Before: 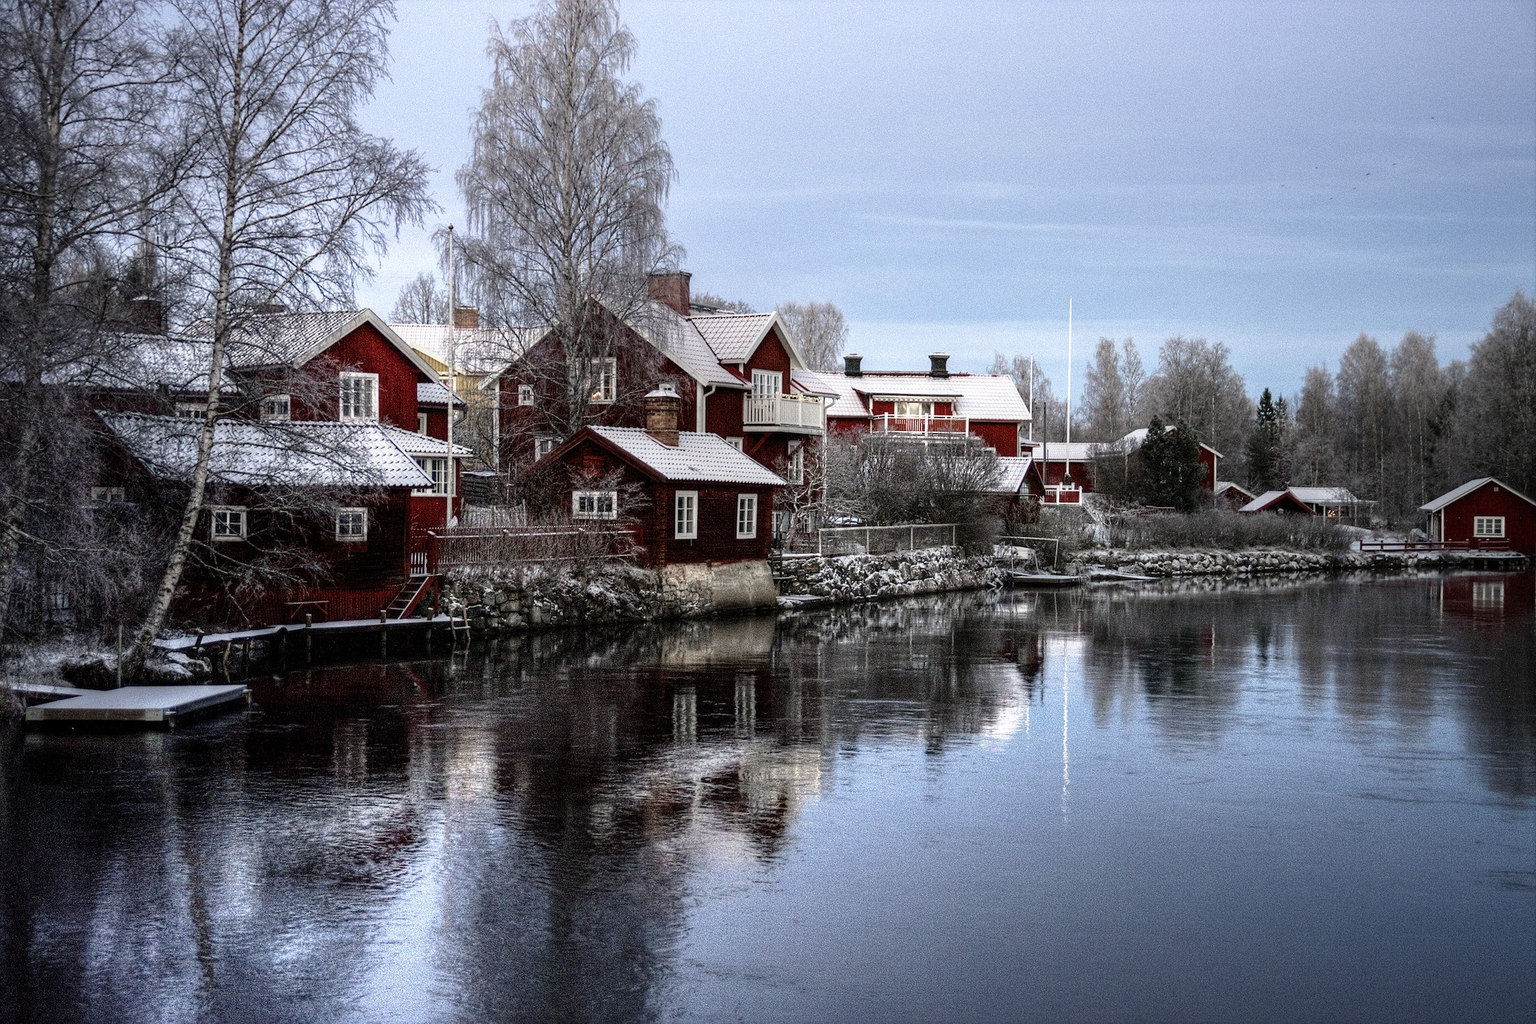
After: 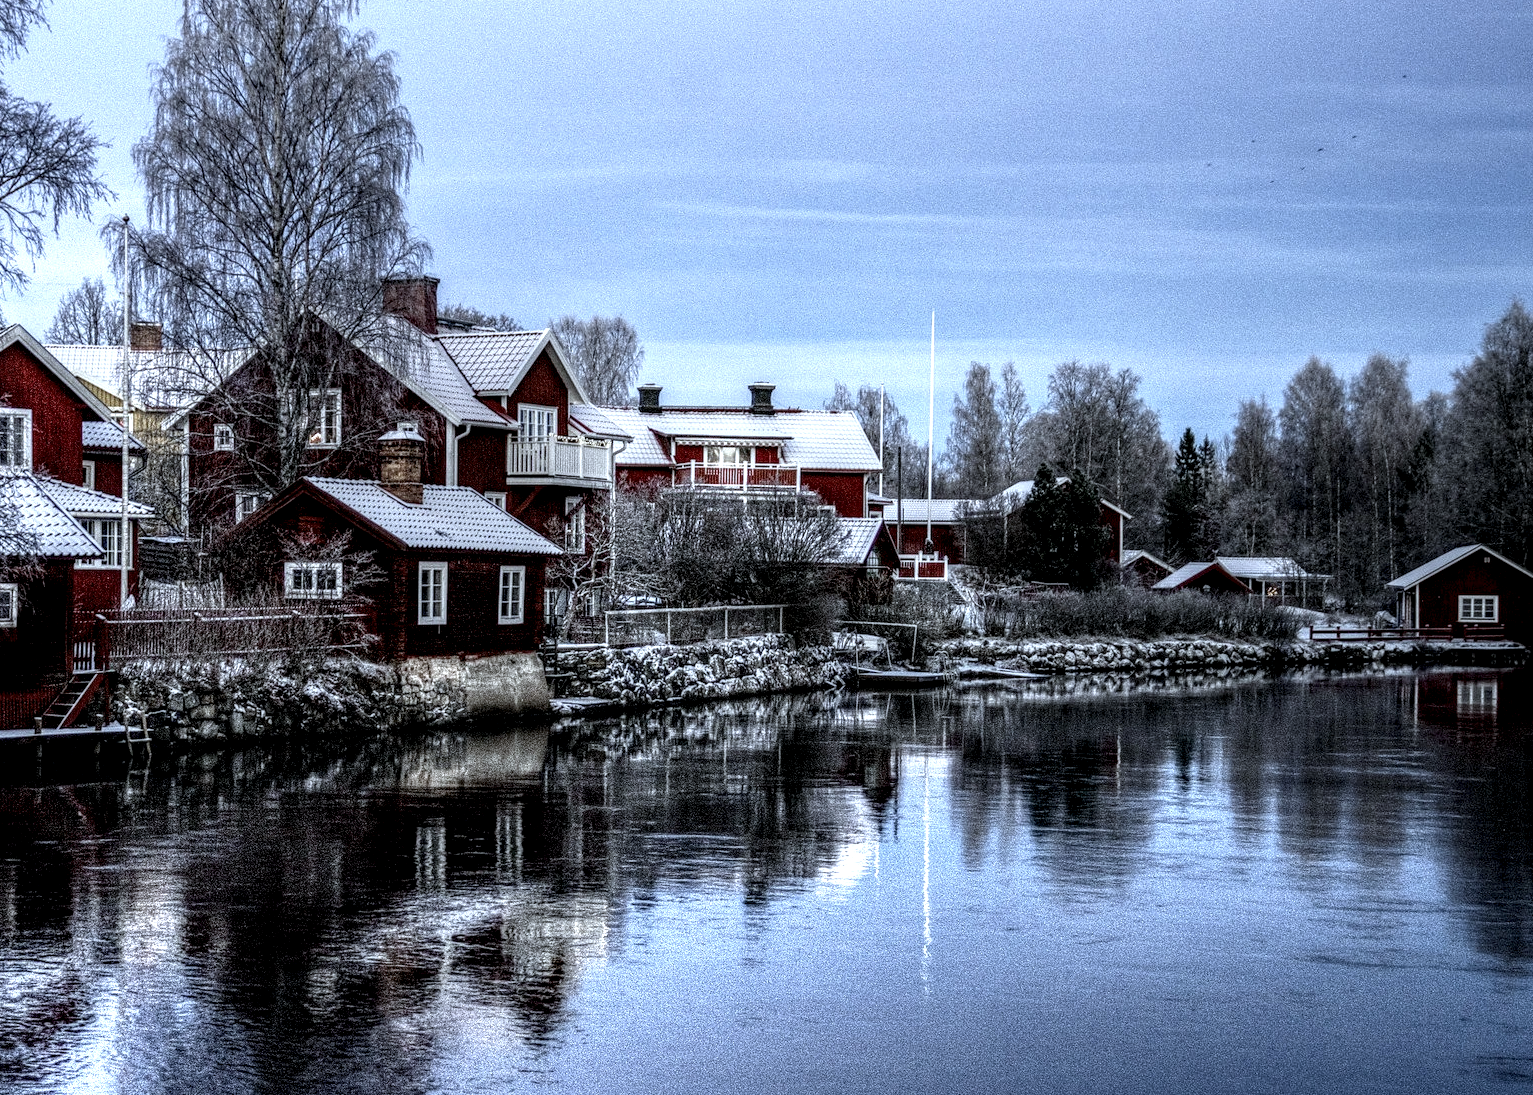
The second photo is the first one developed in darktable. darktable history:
local contrast: highlights 19%, detail 186%
crop: left 23.095%, top 5.827%, bottom 11.854%
white balance: red 0.924, blue 1.095
